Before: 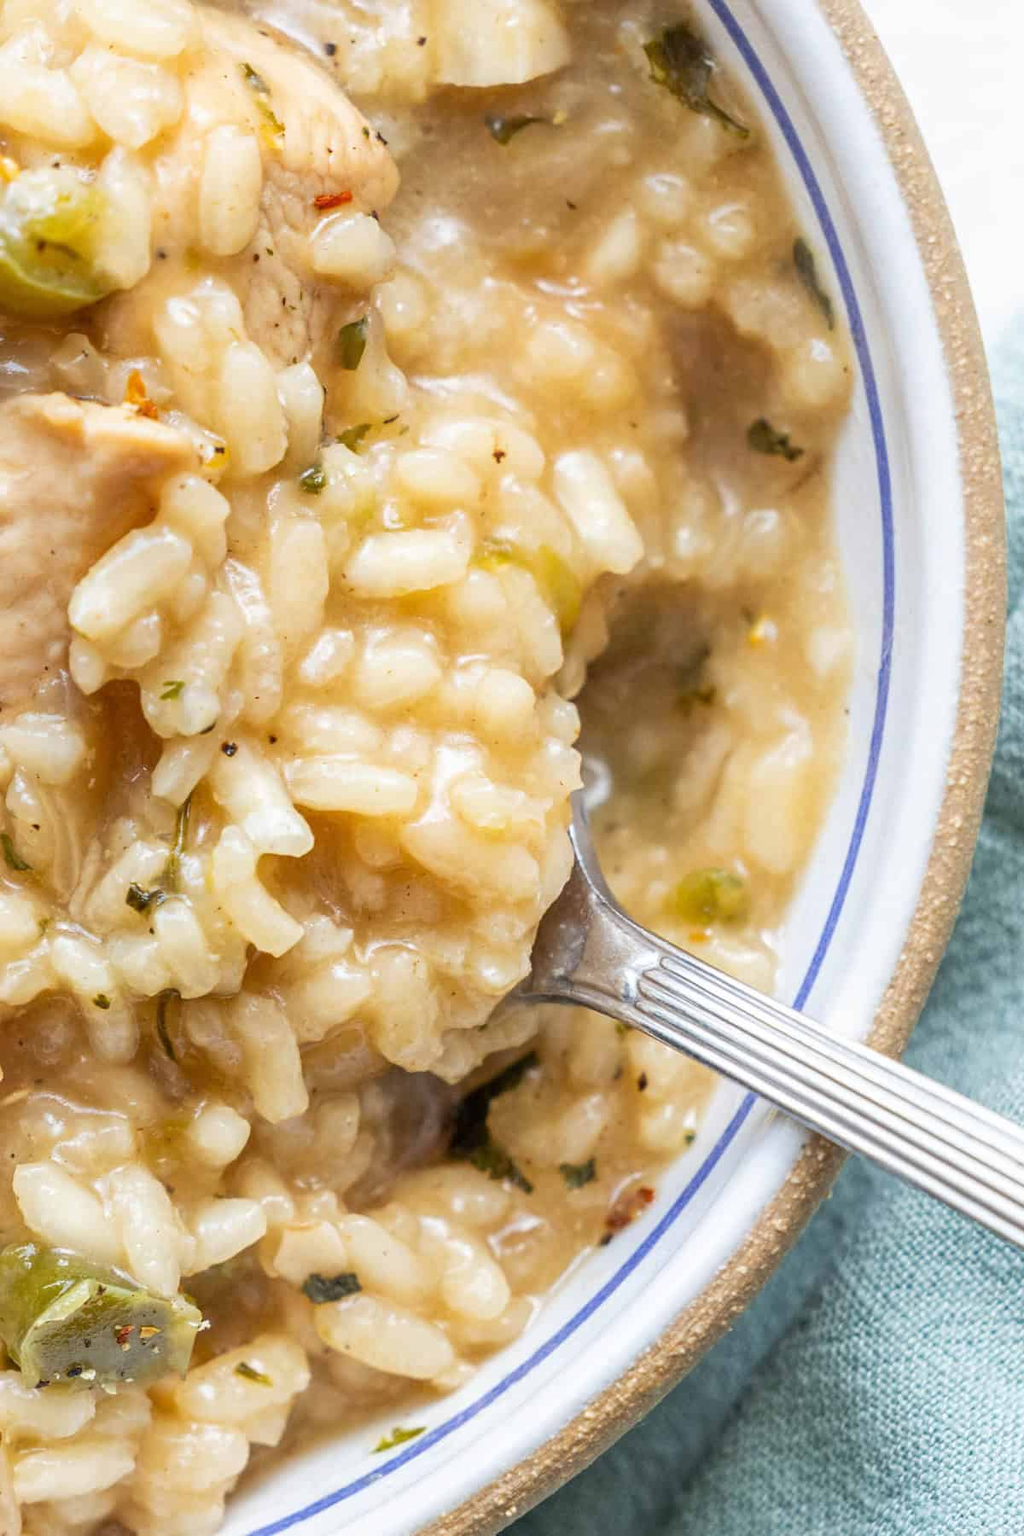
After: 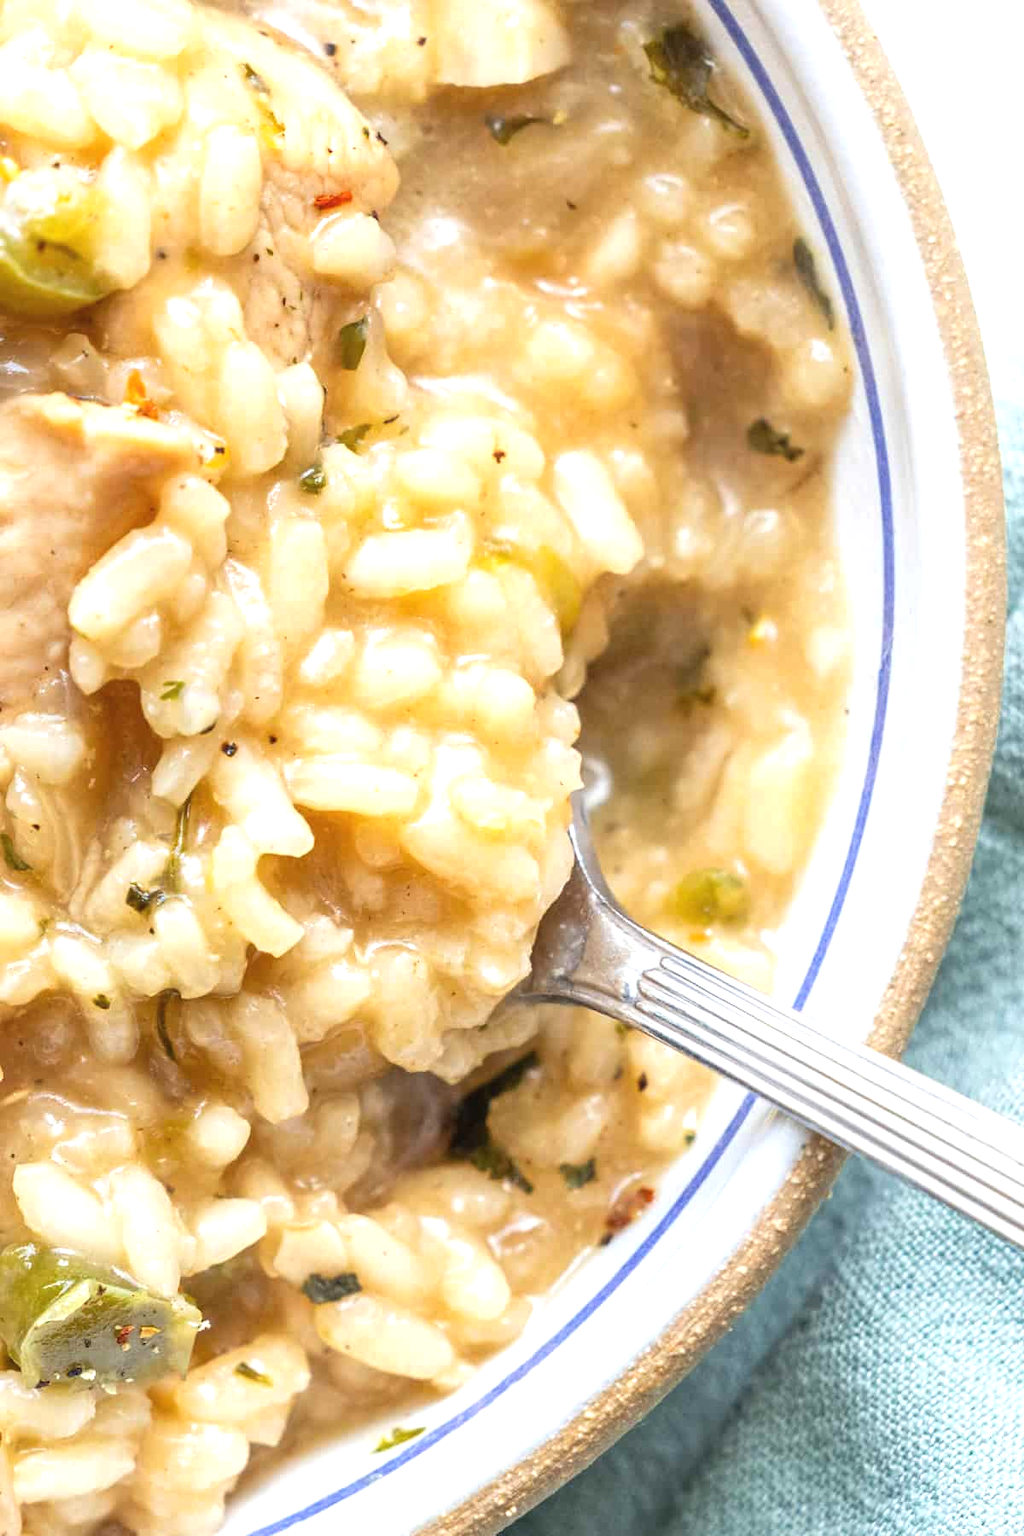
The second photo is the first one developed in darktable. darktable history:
exposure: black level correction -0.002, exposure 0.532 EV, compensate exposure bias true, compensate highlight preservation false
